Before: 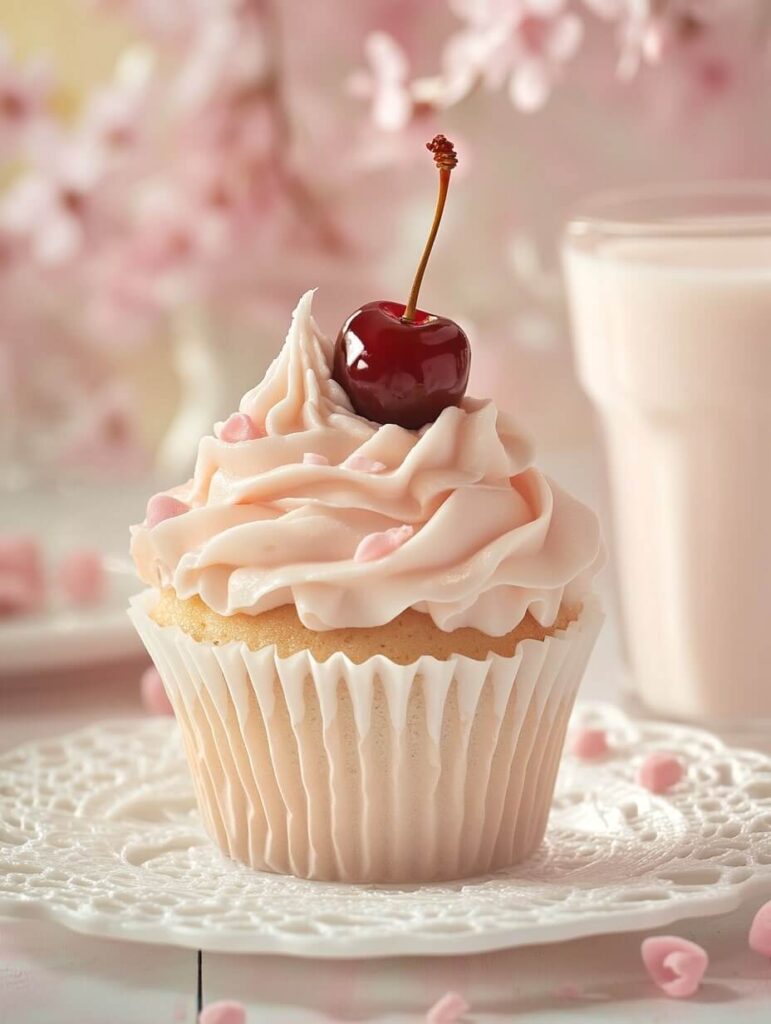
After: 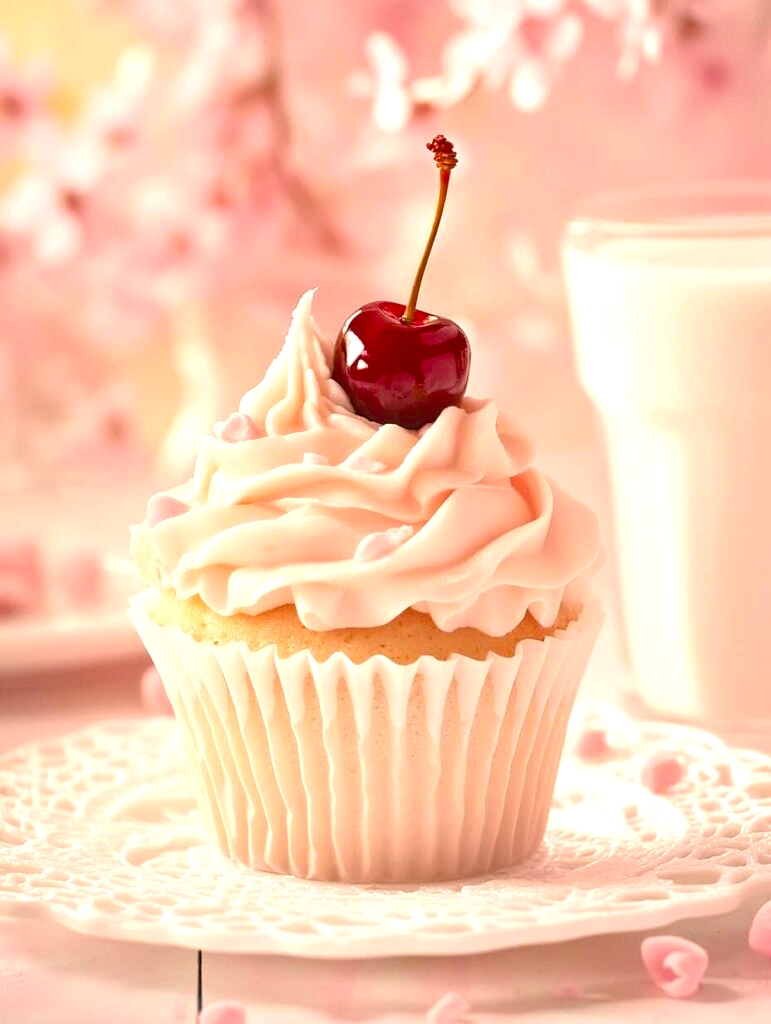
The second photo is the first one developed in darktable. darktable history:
color balance rgb: perceptual saturation grading › global saturation 20%, perceptual saturation grading › highlights -25%, perceptual saturation grading › shadows 50%
color correction: highlights a* 17.88, highlights b* 18.79
white balance: red 0.967, blue 1.049
exposure: black level correction 0, exposure 0.7 EV, compensate exposure bias true, compensate highlight preservation false
